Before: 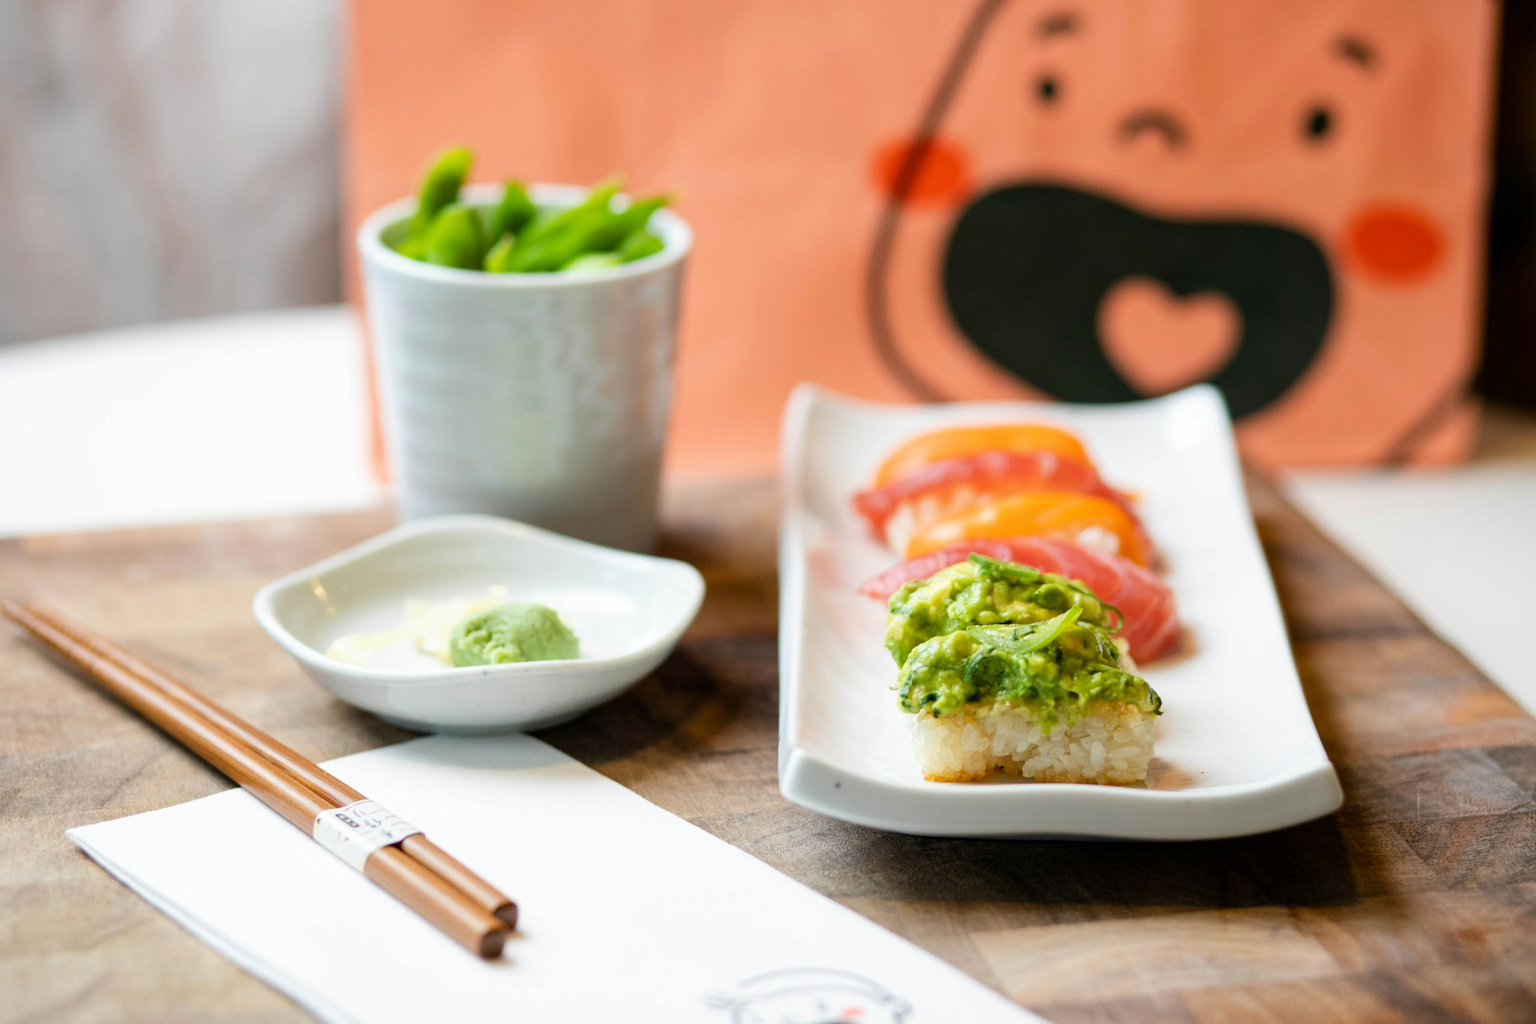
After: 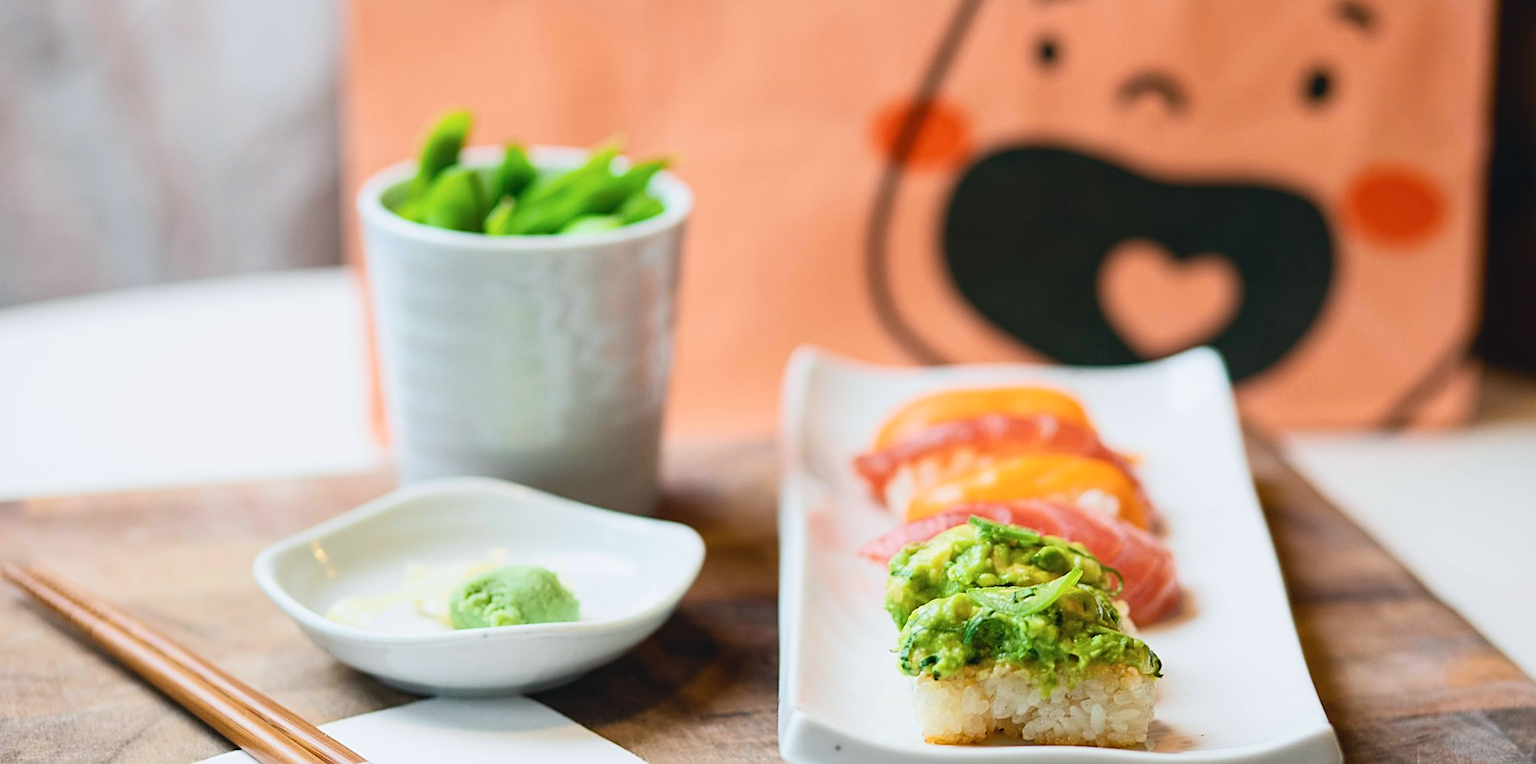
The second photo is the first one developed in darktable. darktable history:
sharpen: on, module defaults
crop: top 3.74%, bottom 21.641%
tone curve: curves: ch0 [(0, 0.045) (0.155, 0.169) (0.46, 0.466) (0.751, 0.788) (1, 0.961)]; ch1 [(0, 0) (0.43, 0.408) (0.472, 0.469) (0.505, 0.503) (0.553, 0.555) (0.592, 0.581) (1, 1)]; ch2 [(0, 0) (0.505, 0.495) (0.579, 0.569) (1, 1)], color space Lab, independent channels, preserve colors none
